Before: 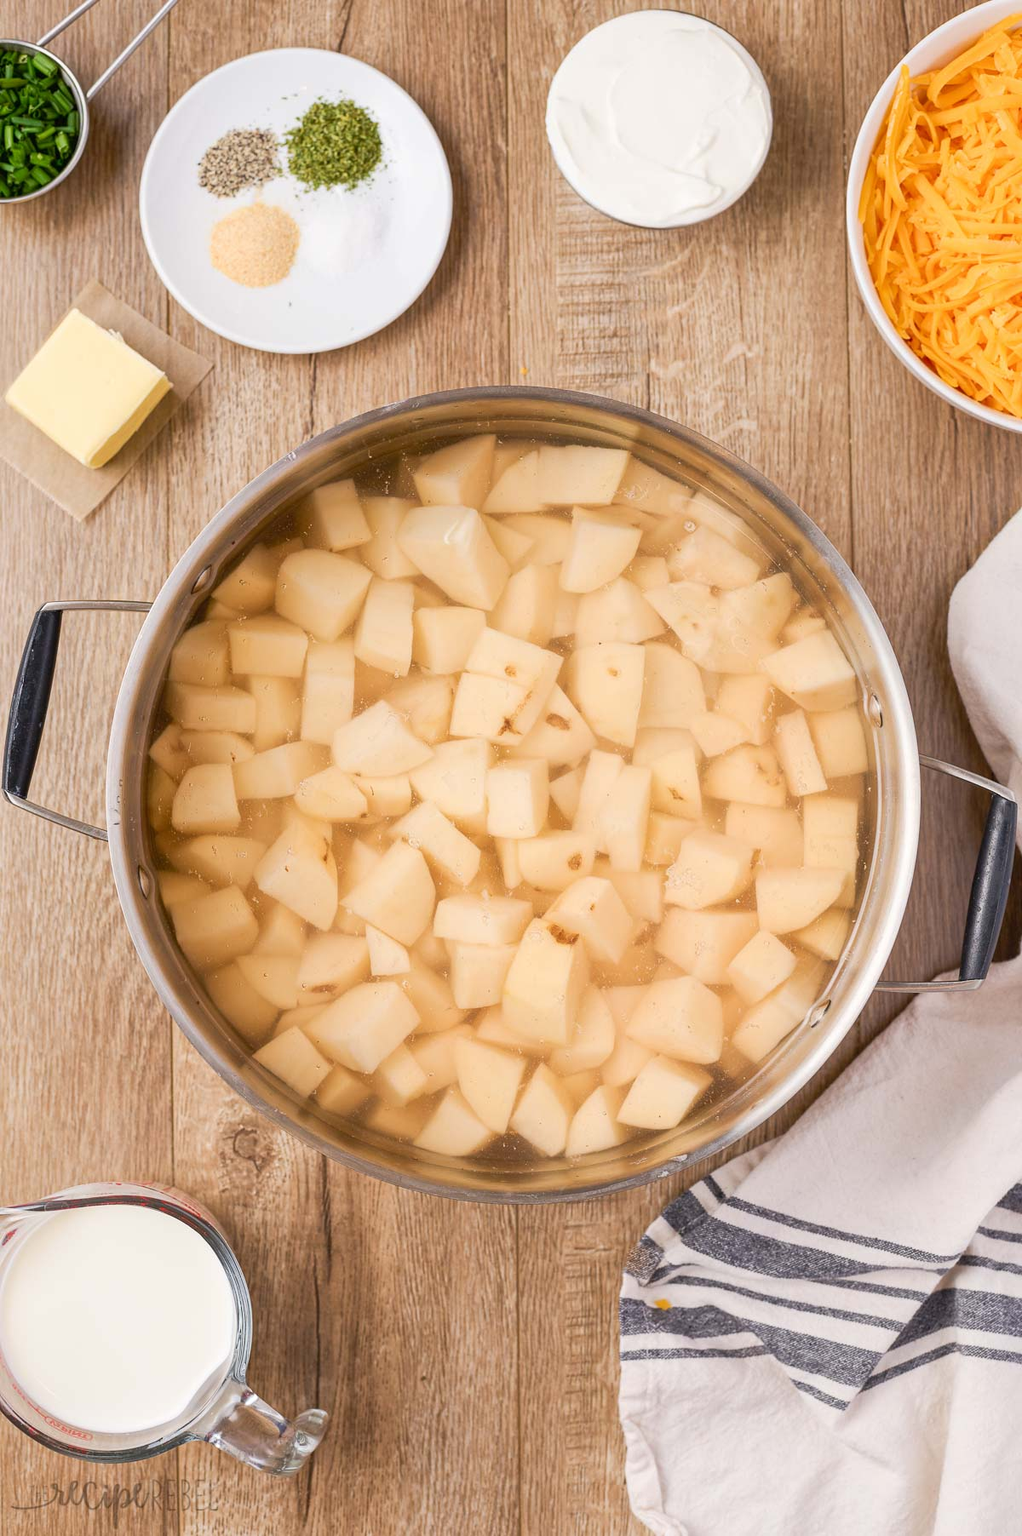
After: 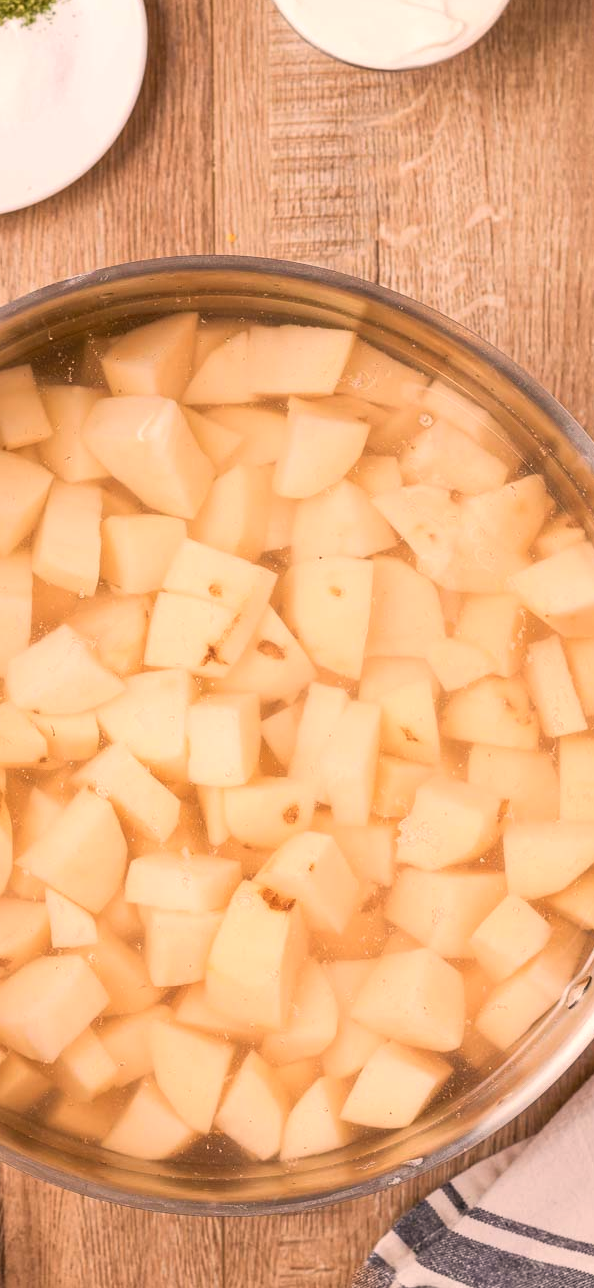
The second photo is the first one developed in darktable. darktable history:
crop: left 32.075%, top 10.976%, right 18.355%, bottom 17.596%
white balance: red 1.127, blue 0.943
